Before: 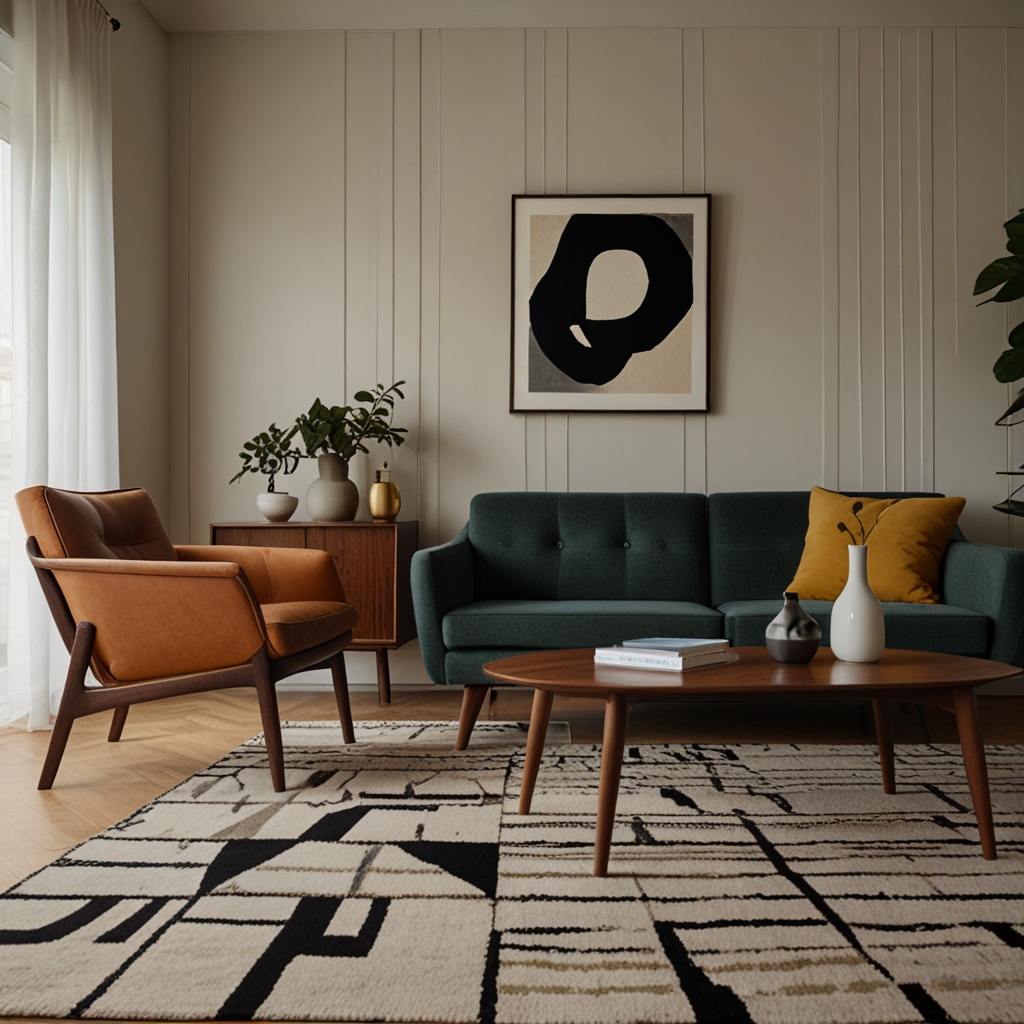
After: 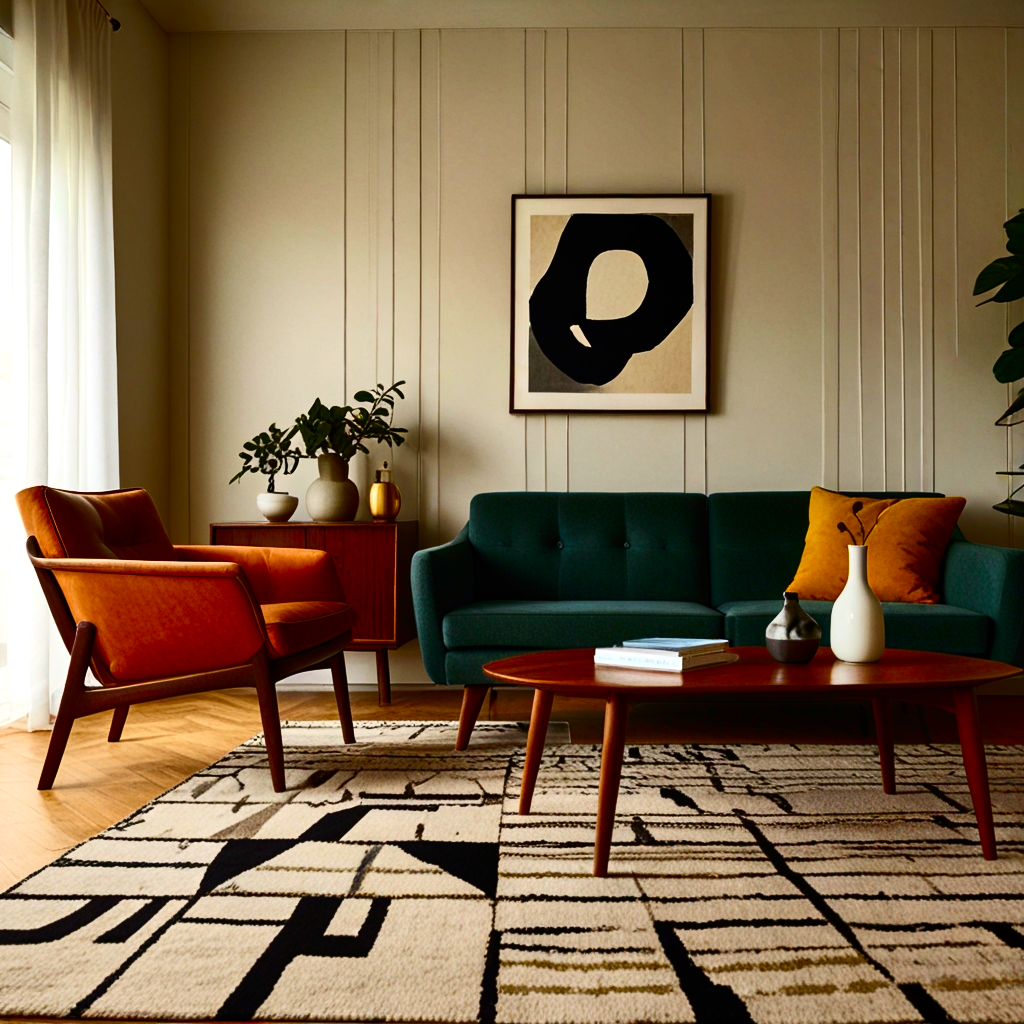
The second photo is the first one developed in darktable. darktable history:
shadows and highlights: radius 132.65, soften with gaussian
contrast brightness saturation: contrast 0.266, brightness 0.016, saturation 0.86
color balance rgb: perceptual saturation grading › global saturation 0.337%, perceptual saturation grading › highlights -18.165%, perceptual saturation grading › mid-tones 7.273%, perceptual saturation grading › shadows 28.354%, perceptual brilliance grading › global brilliance 14.906%, perceptual brilliance grading › shadows -34.239%, global vibrance 14.238%
